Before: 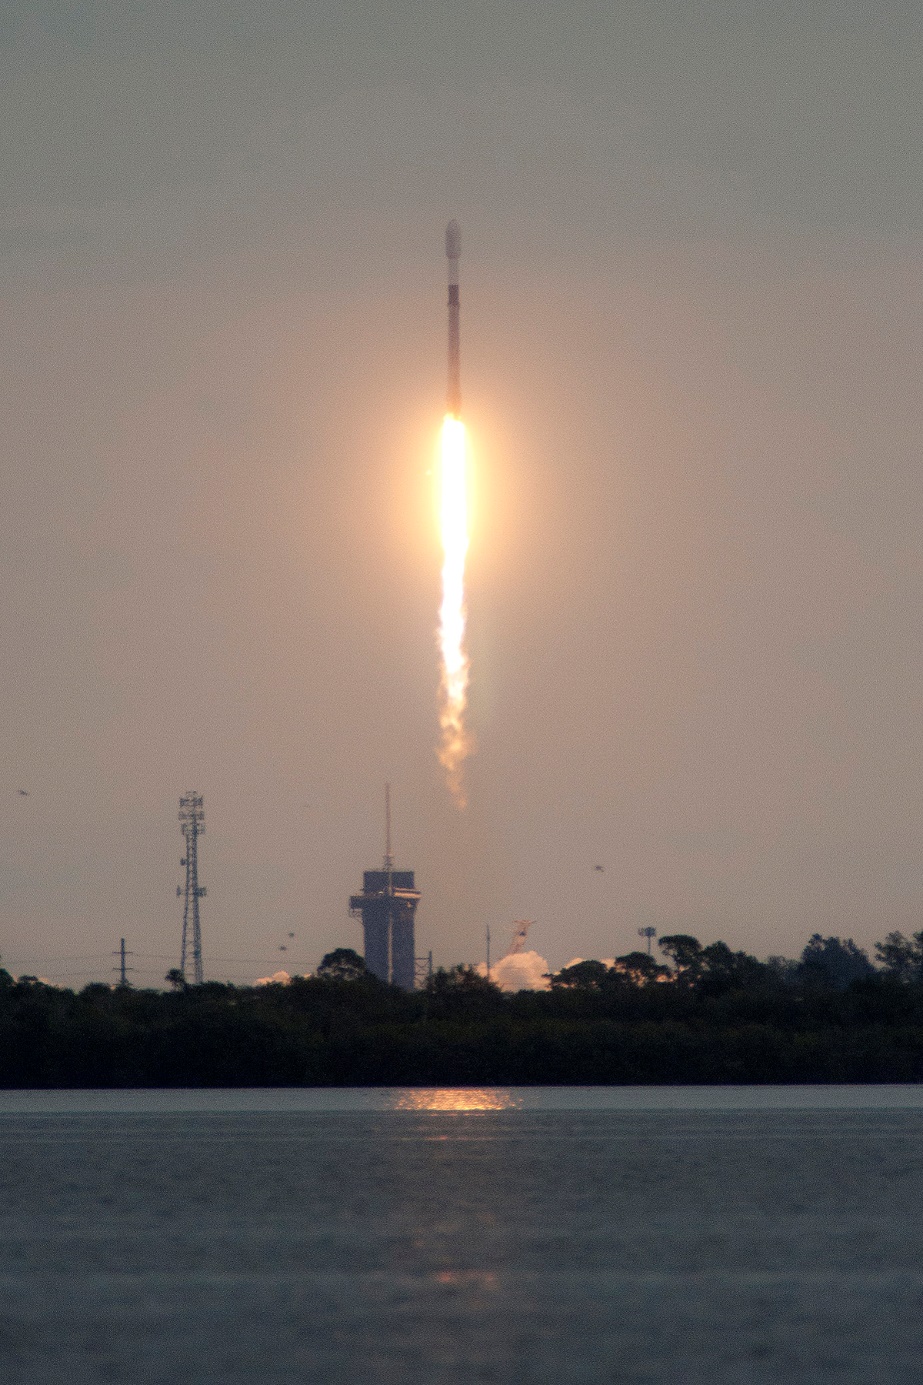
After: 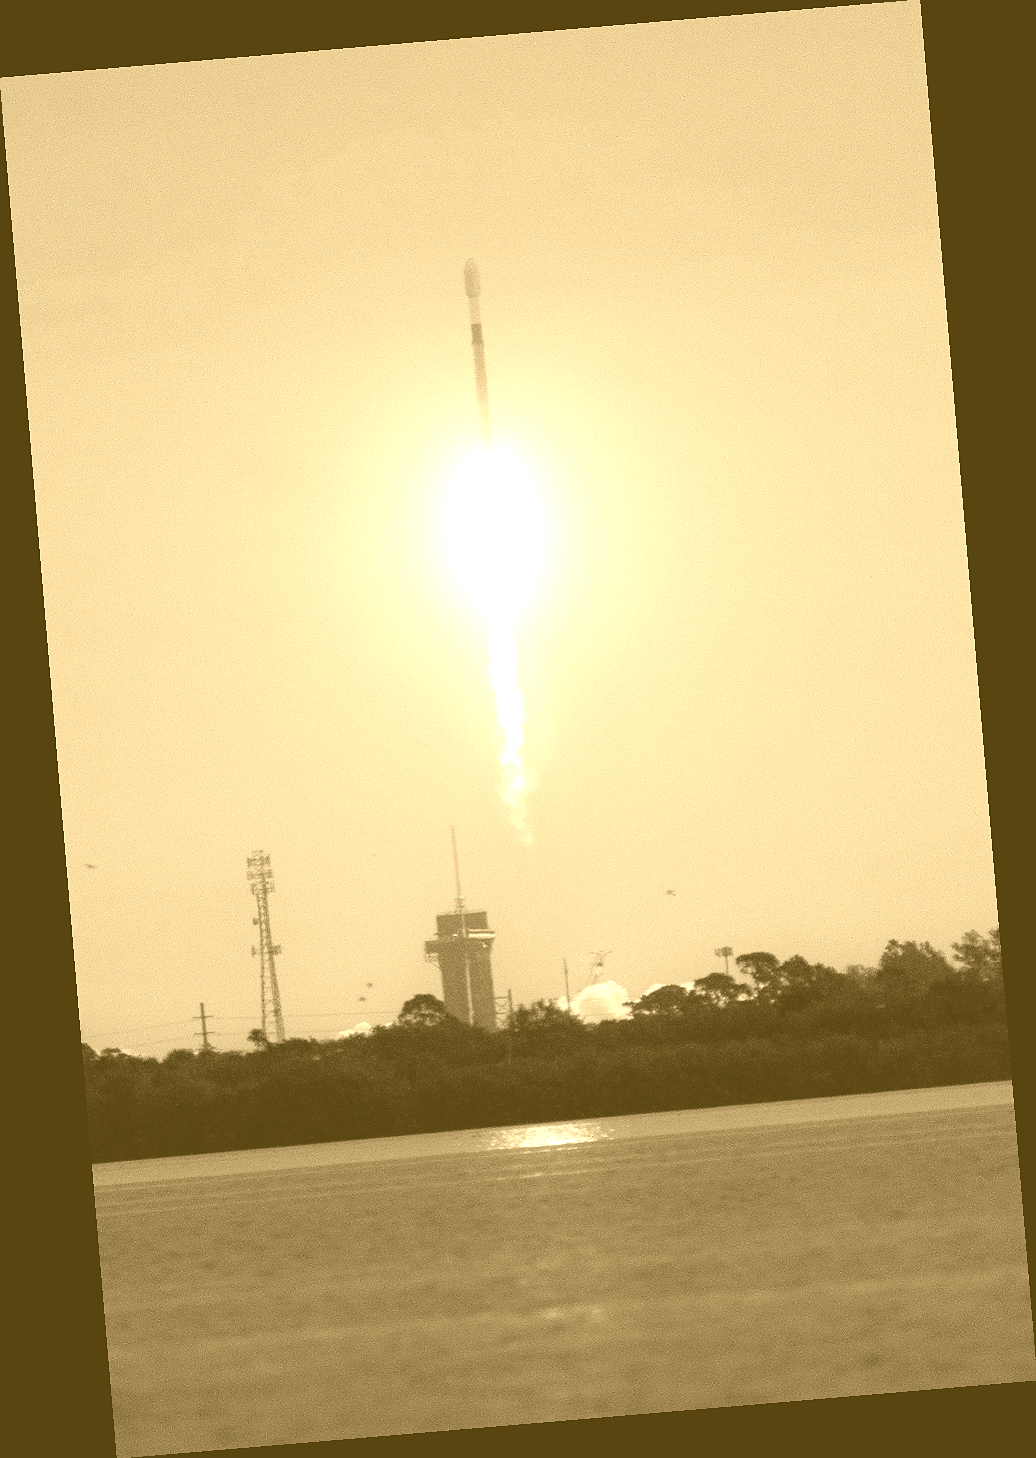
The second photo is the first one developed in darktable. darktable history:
colorize: hue 36°, source mix 100%
rotate and perspective: rotation -4.86°, automatic cropping off
exposure: exposure 0.178 EV, compensate exposure bias true, compensate highlight preservation false
sharpen: radius 1, threshold 1
